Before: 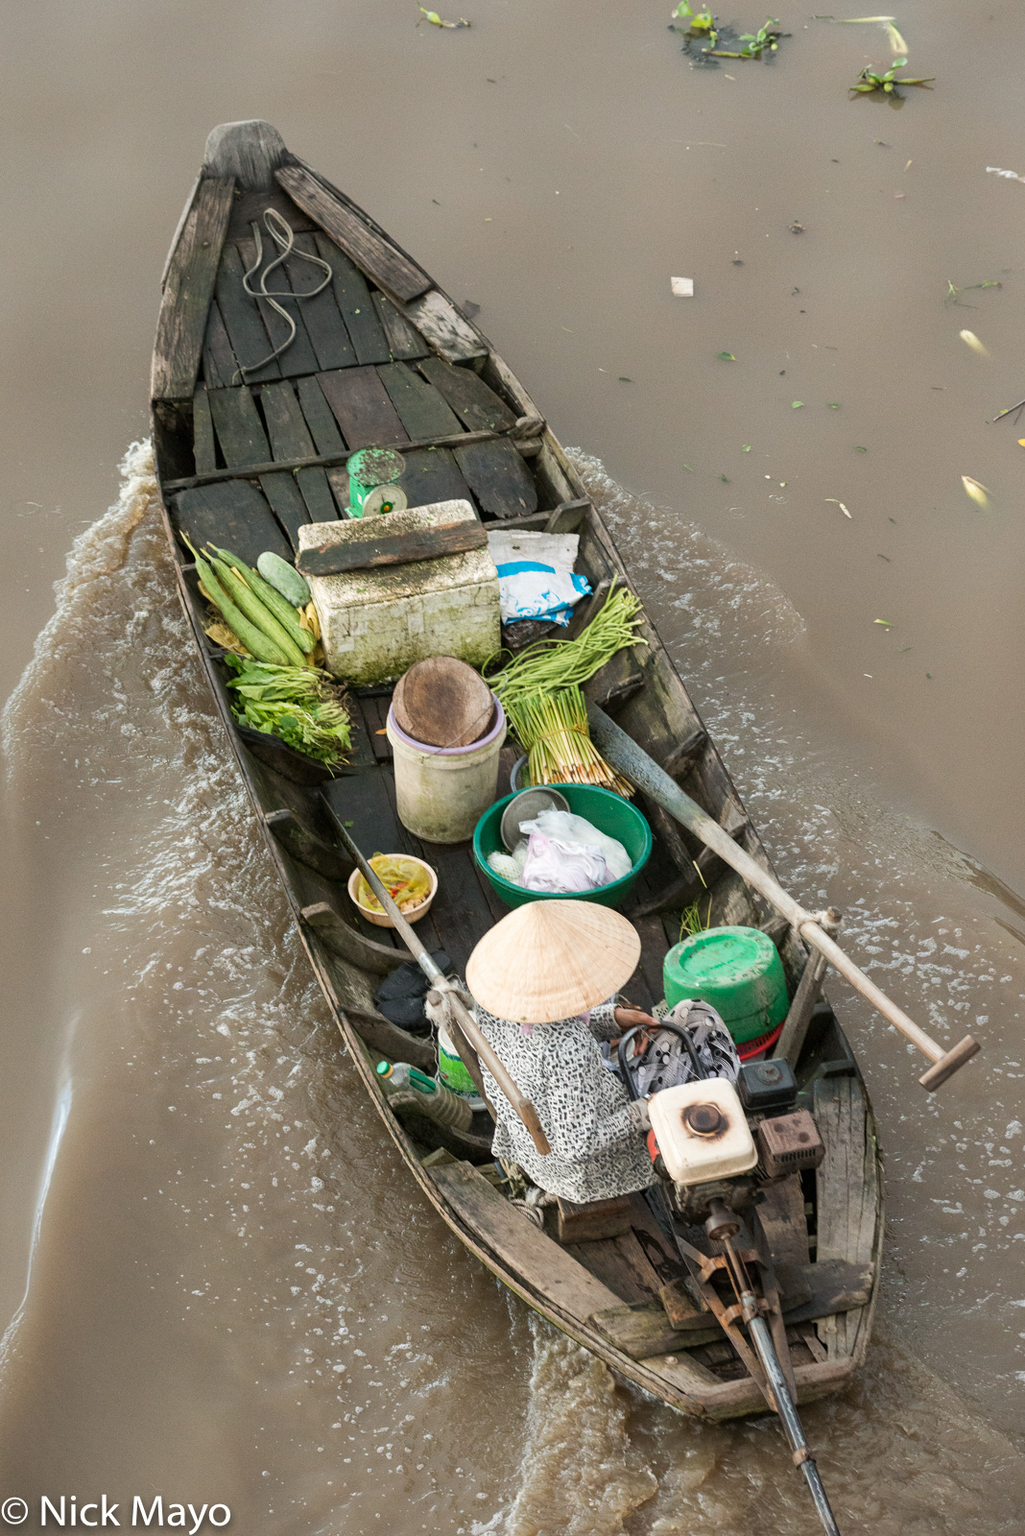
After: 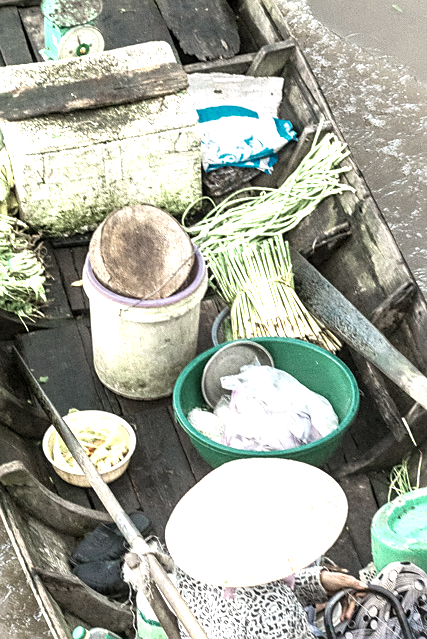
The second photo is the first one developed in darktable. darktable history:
sharpen: radius 1.864, amount 0.398, threshold 1.271
local contrast: on, module defaults
color balance rgb: perceptual saturation grading › global saturation 20%, global vibrance 20%
color zones: curves: ch0 [(0.25, 0.667) (0.758, 0.368)]; ch1 [(0.215, 0.245) (0.761, 0.373)]; ch2 [(0.247, 0.554) (0.761, 0.436)]
exposure: black level correction 0, exposure 0.7 EV, compensate exposure bias true, compensate highlight preservation false
crop: left 30%, top 30%, right 30%, bottom 30%
